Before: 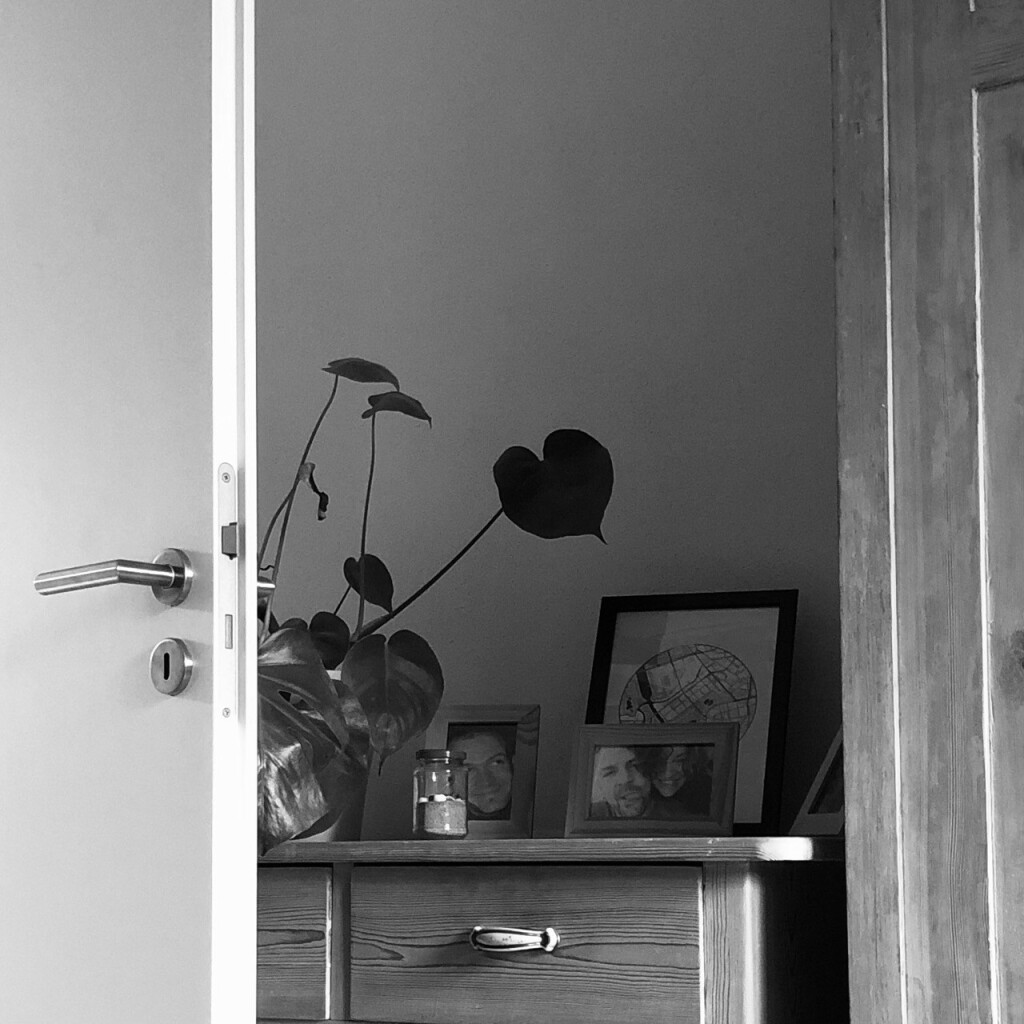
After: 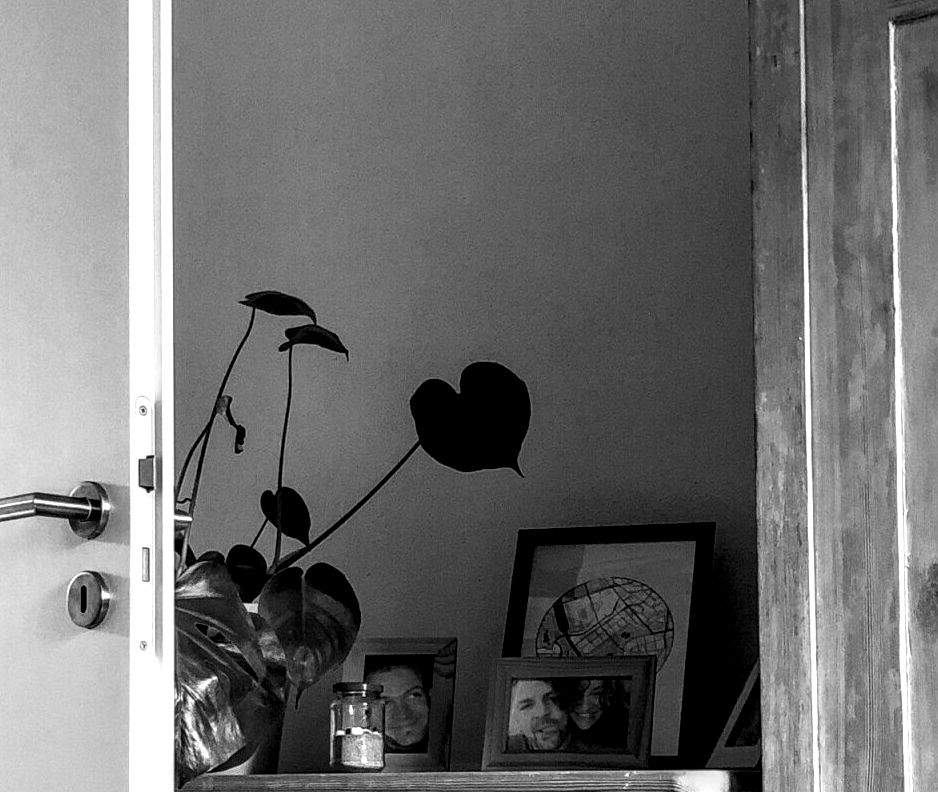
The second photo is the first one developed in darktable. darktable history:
crop: left 8.155%, top 6.611%, bottom 15.385%
local contrast: highlights 20%, detail 197%
